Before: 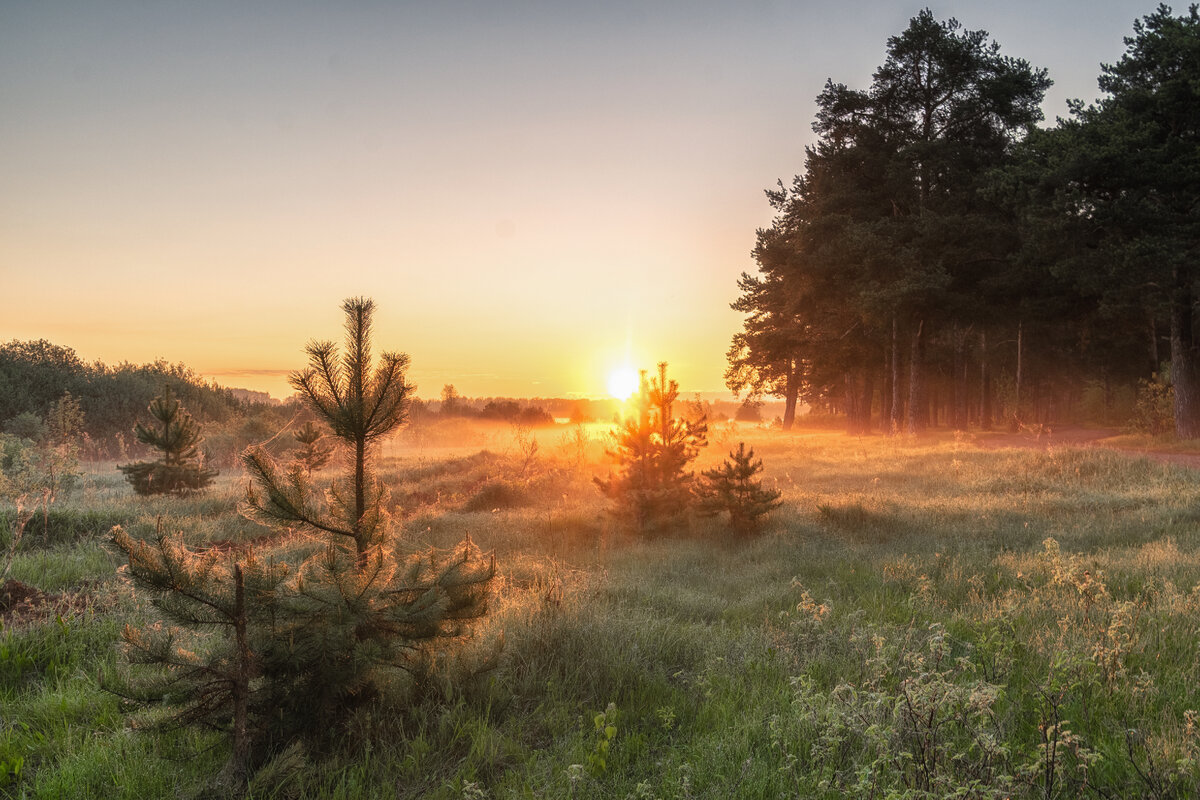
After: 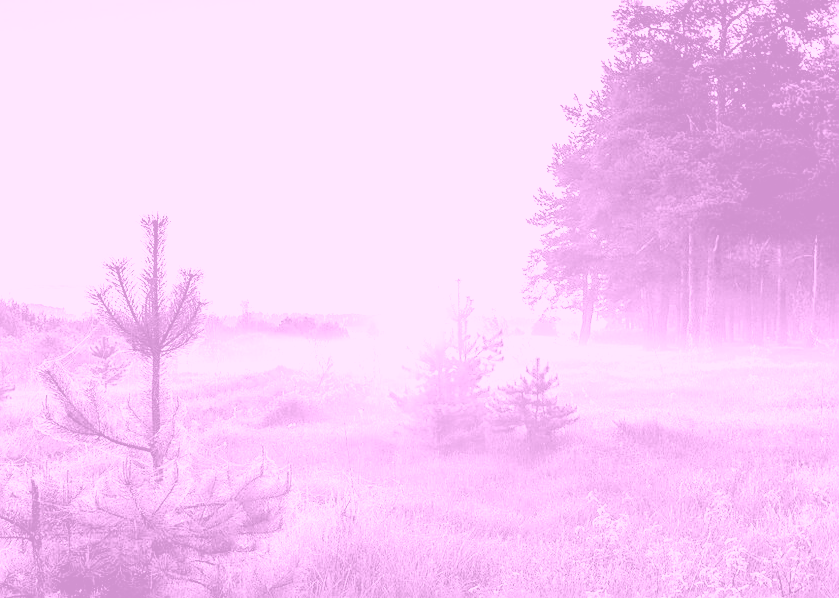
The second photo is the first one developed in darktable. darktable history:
sharpen: on, module defaults
exposure: black level correction 0, exposure 1.388 EV, compensate exposure bias true, compensate highlight preservation false
color balance rgb: shadows lift › luminance -20%, power › hue 72.24°, highlights gain › luminance 15%, global offset › hue 171.6°, perceptual saturation grading › highlights -15%, perceptual saturation grading › shadows 25%, global vibrance 35%, contrast 10%
colorize: hue 331.2°, saturation 75%, source mix 30.28%, lightness 70.52%, version 1
shadows and highlights: soften with gaussian
crop and rotate: left 17.046%, top 10.659%, right 12.989%, bottom 14.553%
filmic rgb: black relative exposure -3.92 EV, white relative exposure 3.14 EV, hardness 2.87
